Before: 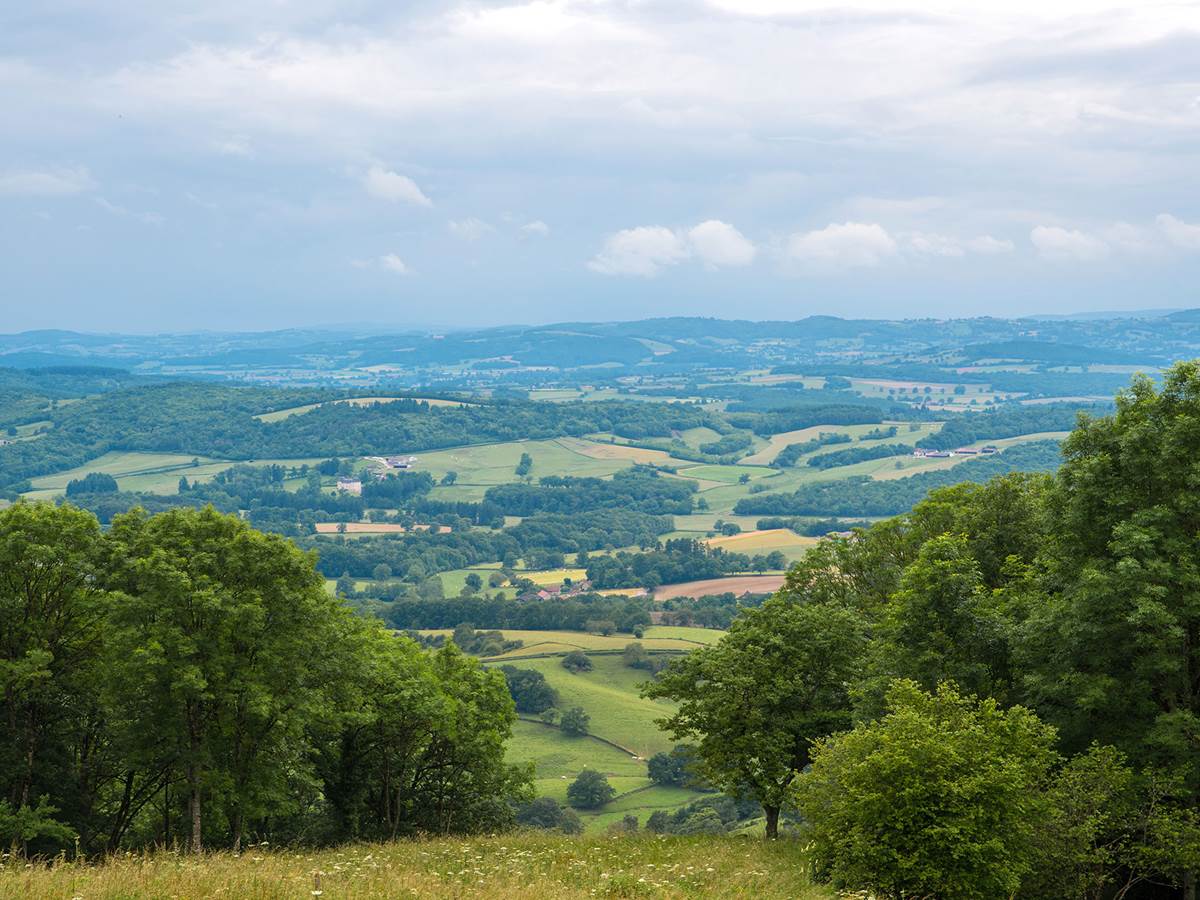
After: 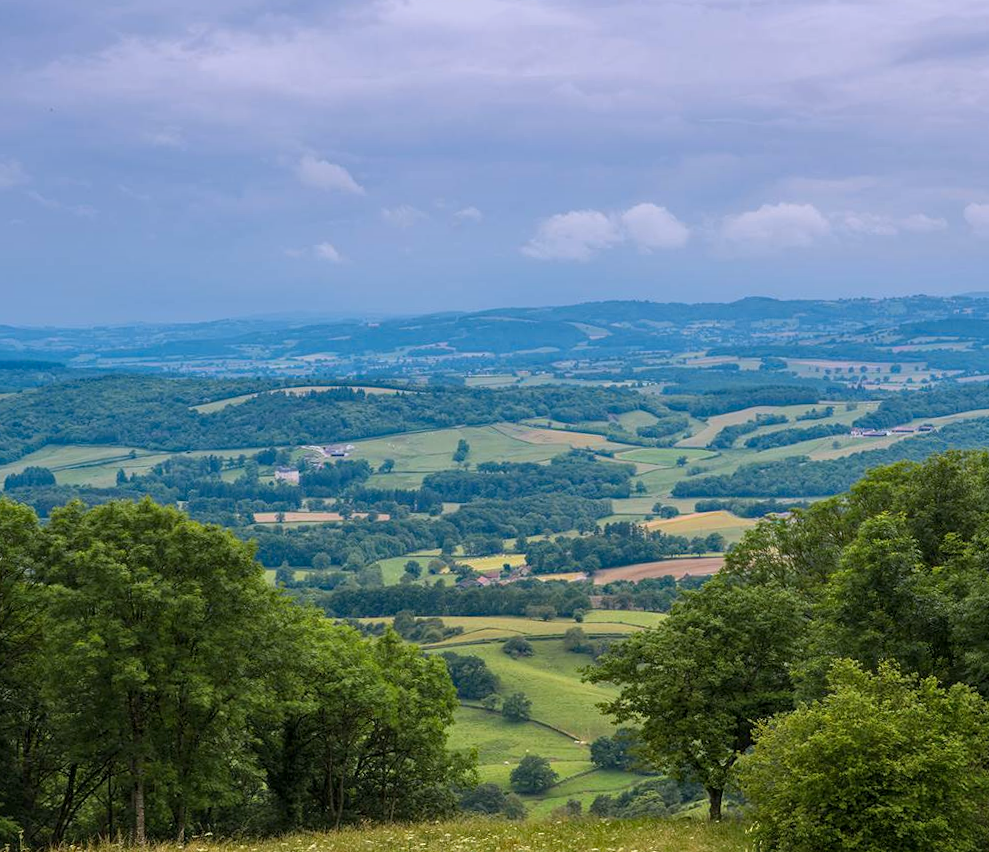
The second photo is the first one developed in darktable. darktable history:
local contrast: highlights 100%, shadows 100%, detail 120%, midtone range 0.2
crop and rotate: angle 1°, left 4.281%, top 0.642%, right 11.383%, bottom 2.486%
graduated density: hue 238.83°, saturation 50%
haze removal: compatibility mode true, adaptive false
